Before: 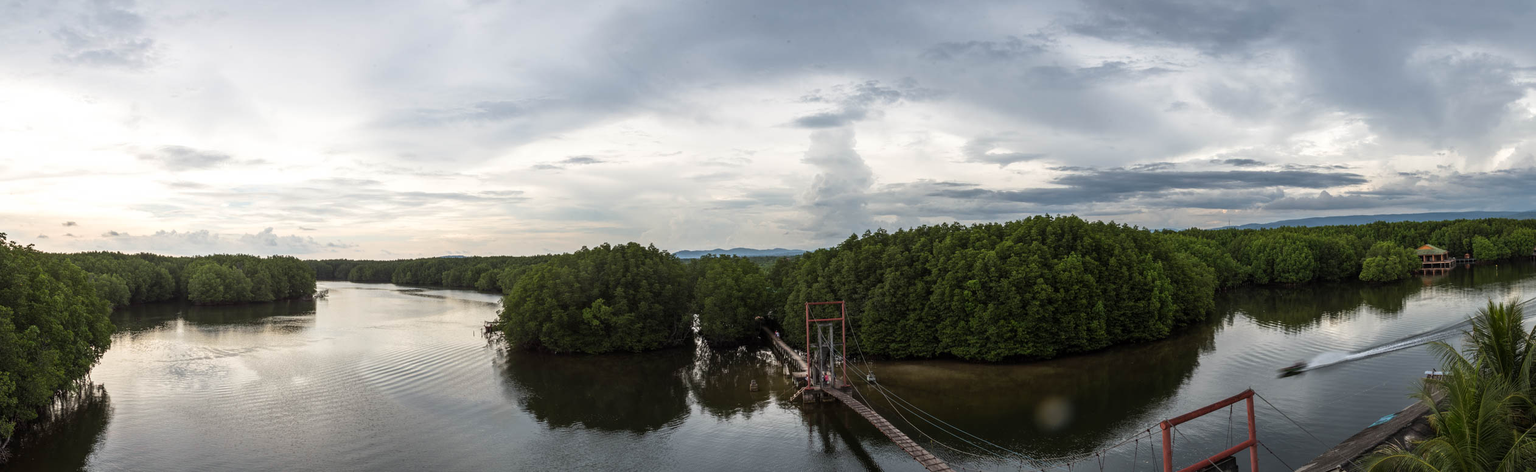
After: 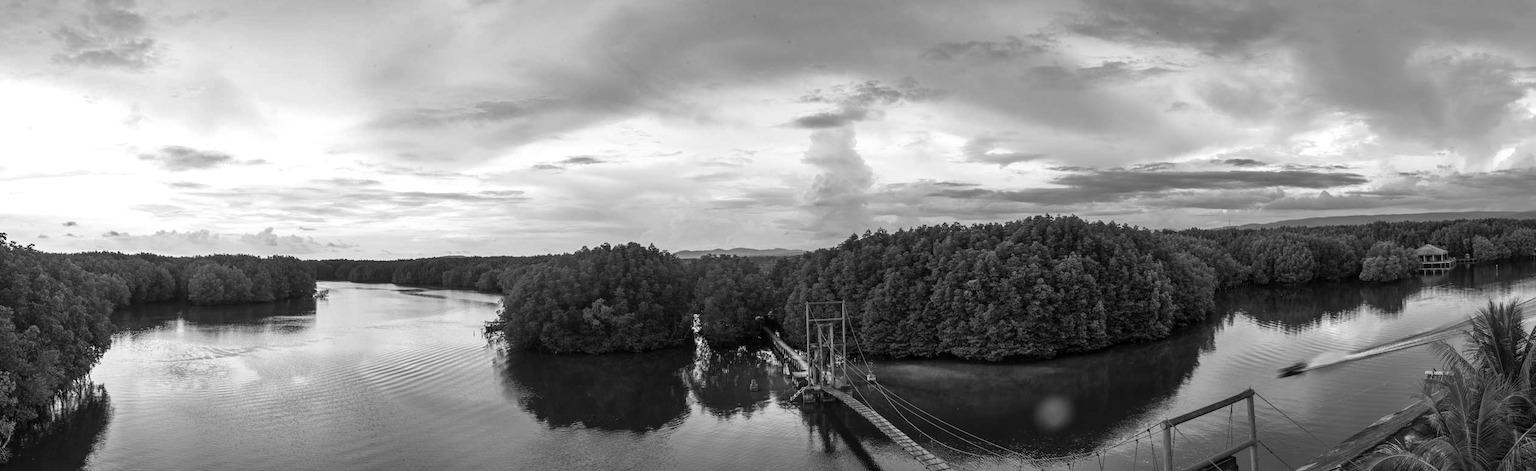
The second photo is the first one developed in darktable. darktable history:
white balance: red 1.123, blue 0.83
monochrome: on, module defaults
shadows and highlights: soften with gaussian
